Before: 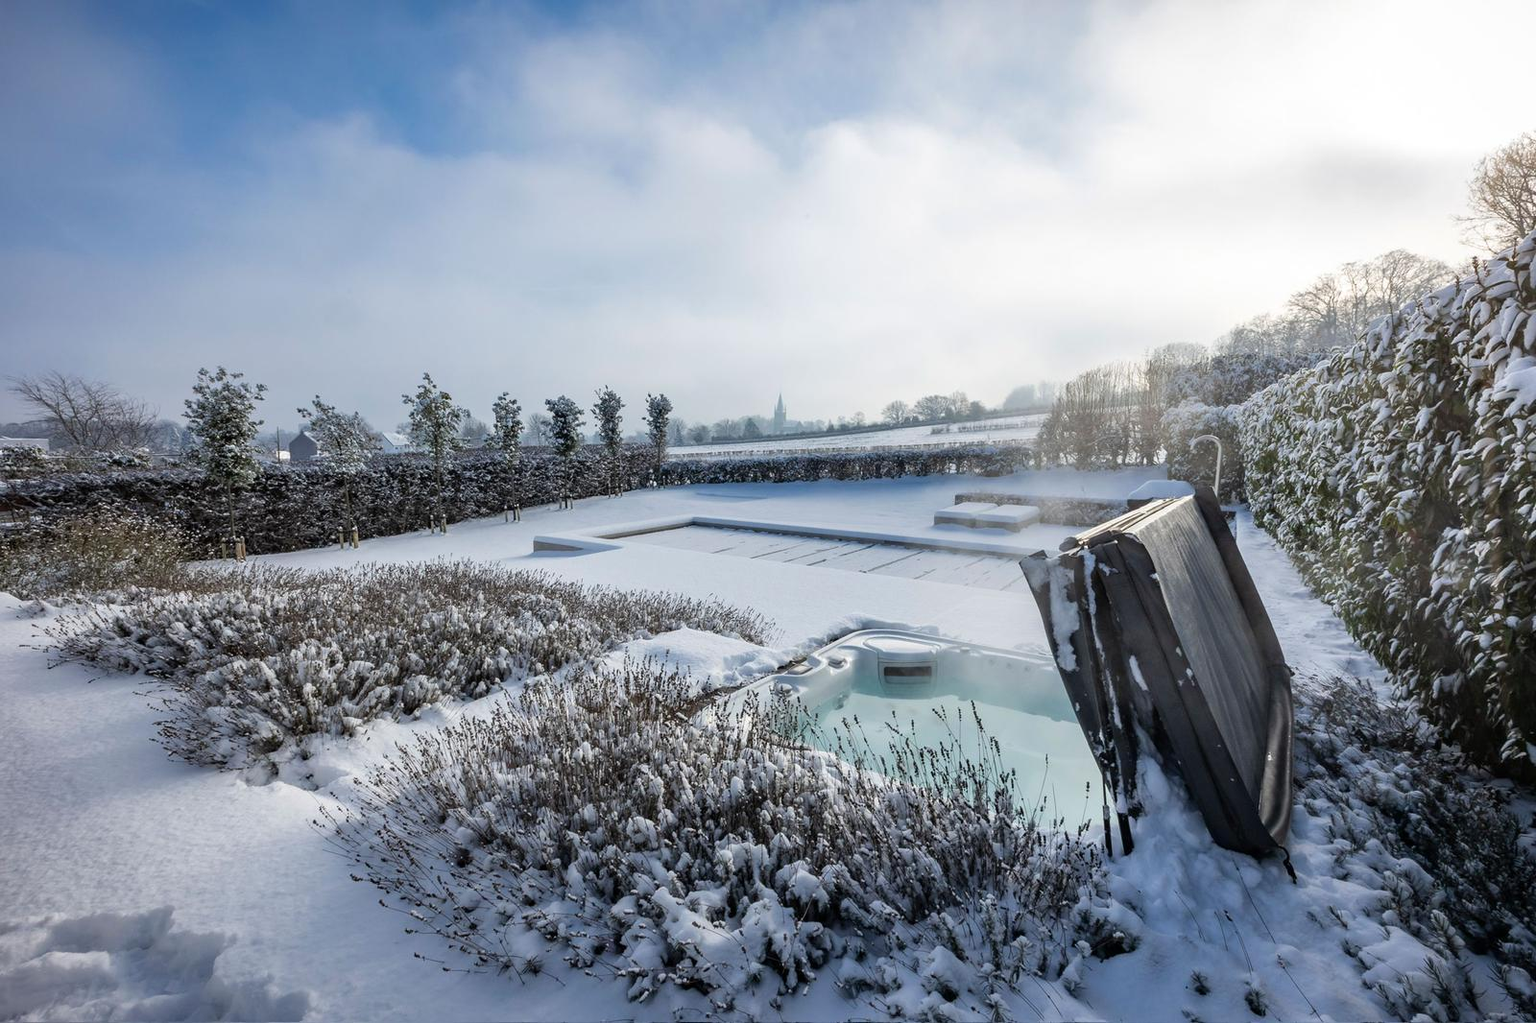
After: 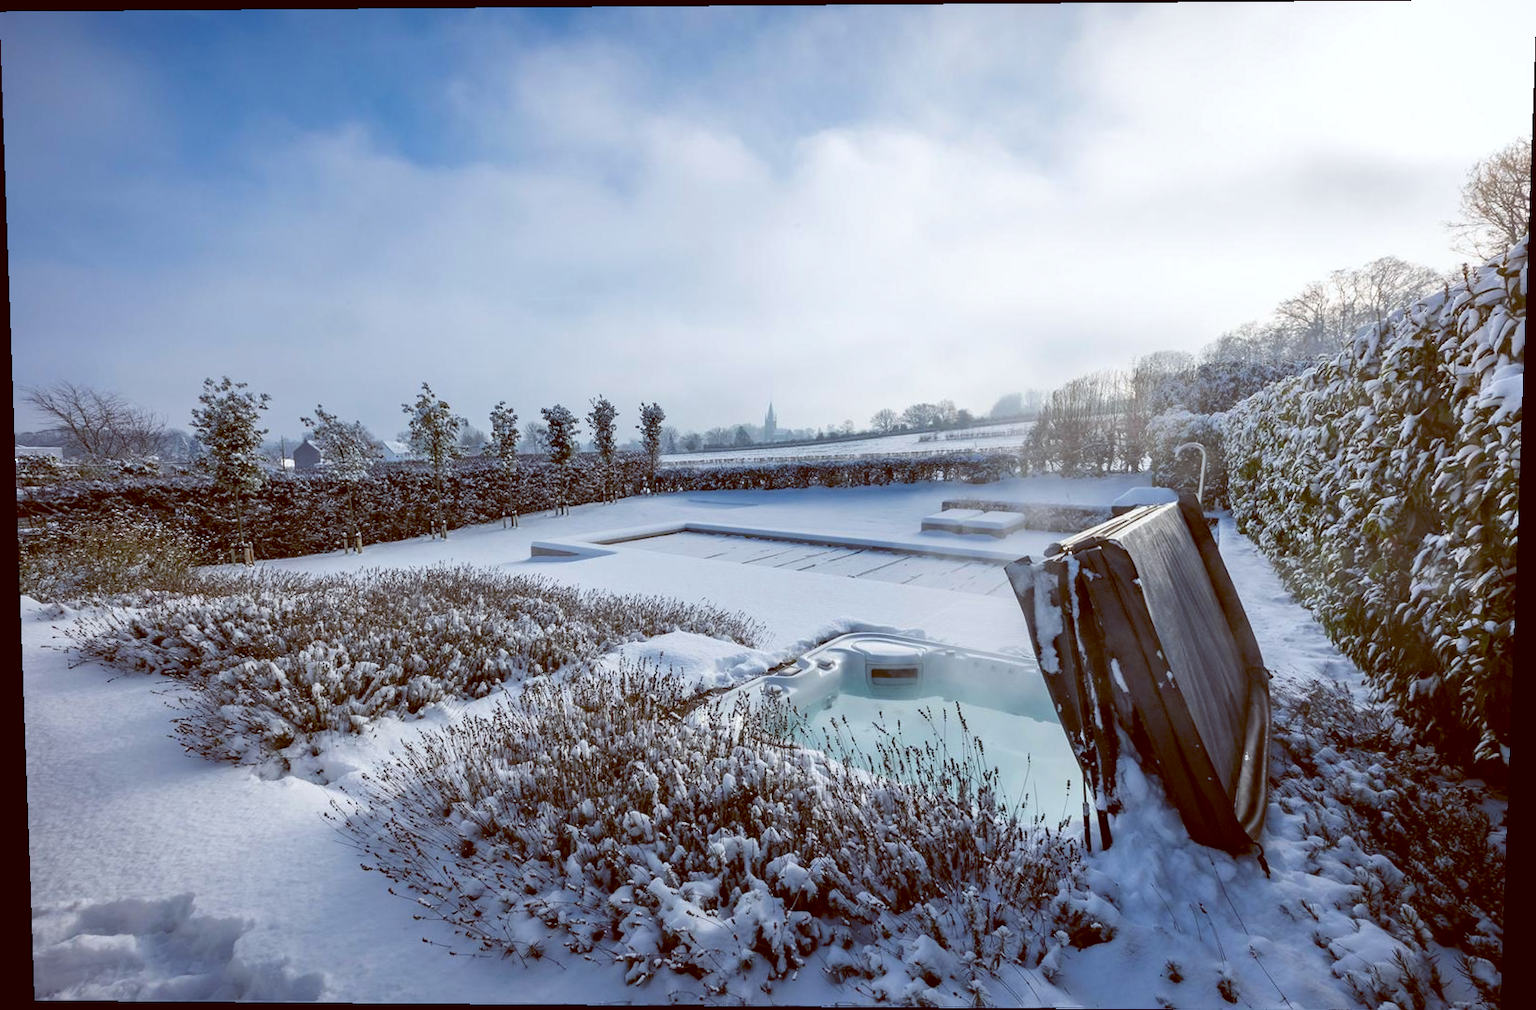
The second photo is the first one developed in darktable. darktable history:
color balance: lift [1, 1.015, 1.004, 0.985], gamma [1, 0.958, 0.971, 1.042], gain [1, 0.956, 0.977, 1.044]
rotate and perspective: lens shift (vertical) 0.048, lens shift (horizontal) -0.024, automatic cropping off
